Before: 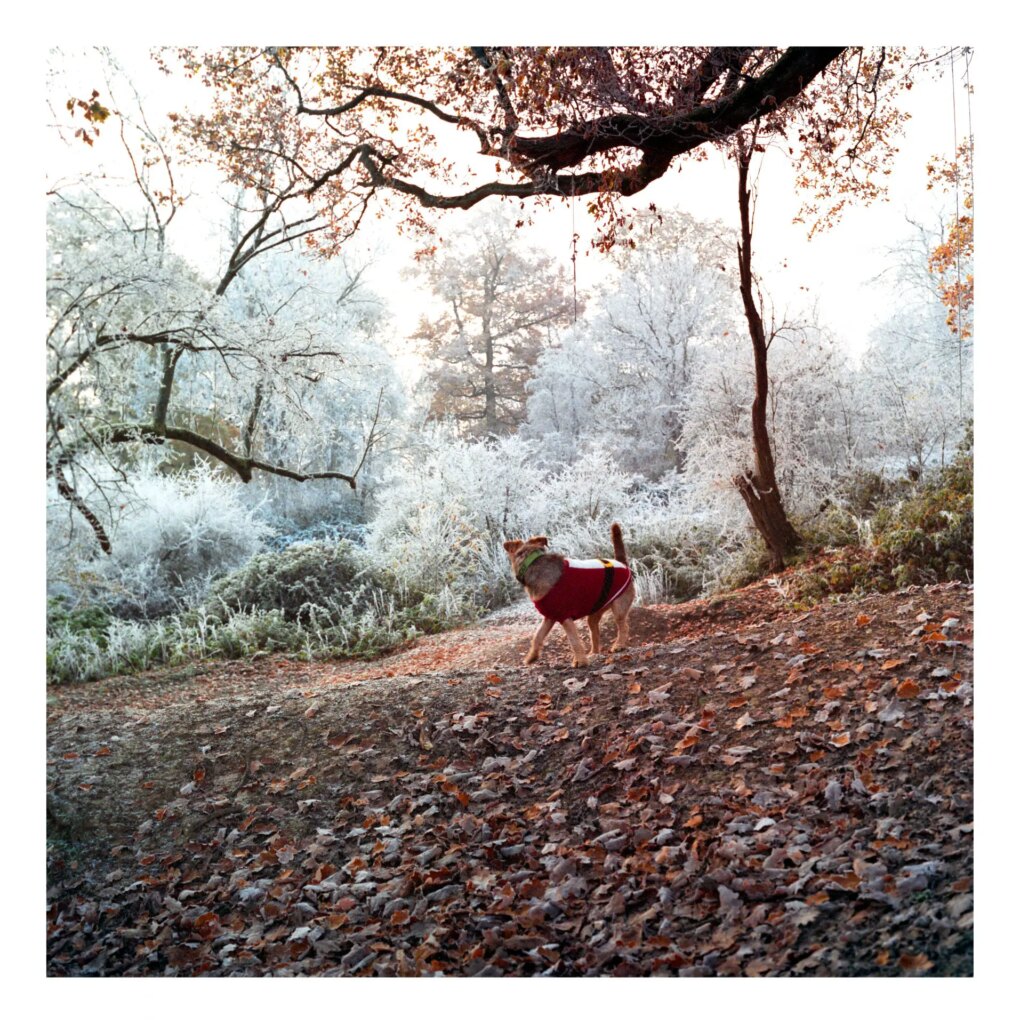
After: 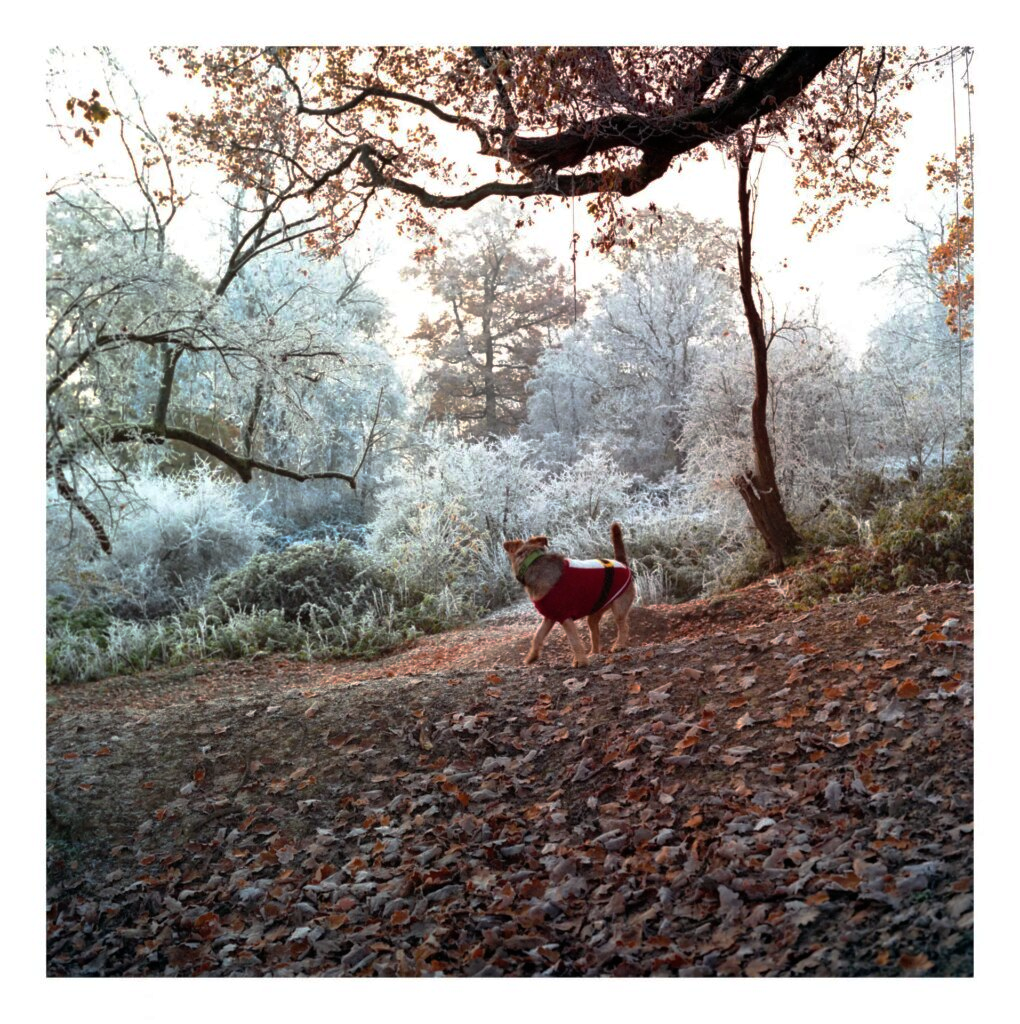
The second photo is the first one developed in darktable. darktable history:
shadows and highlights: shadows 25, highlights -25
base curve: curves: ch0 [(0, 0) (0.595, 0.418) (1, 1)], preserve colors none
